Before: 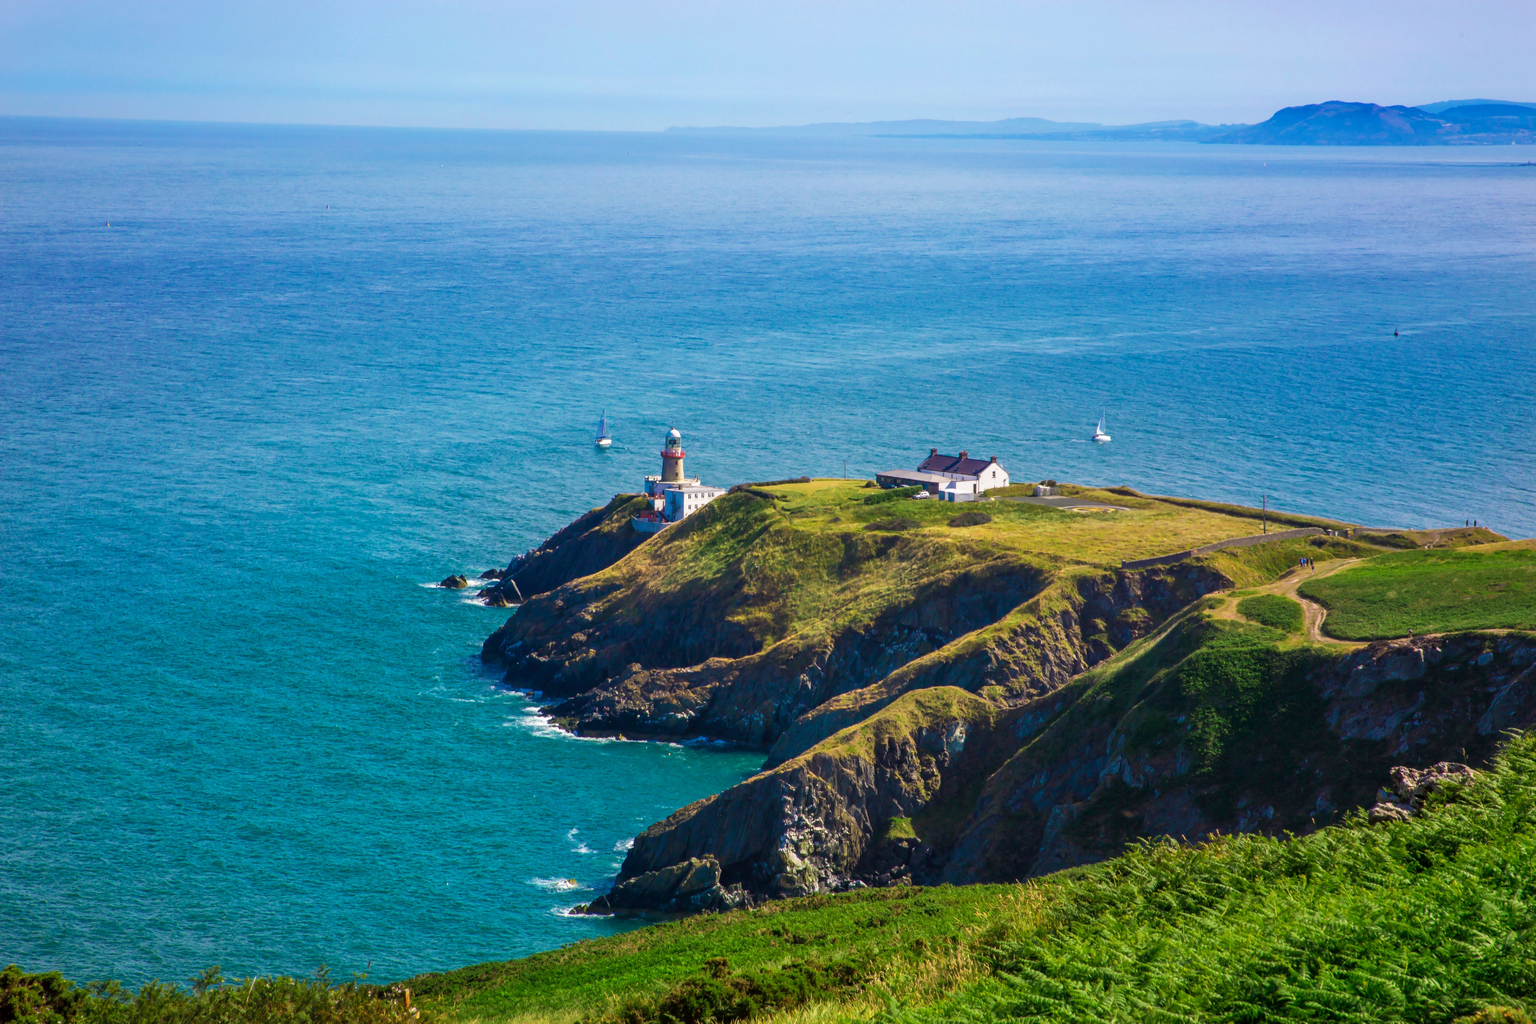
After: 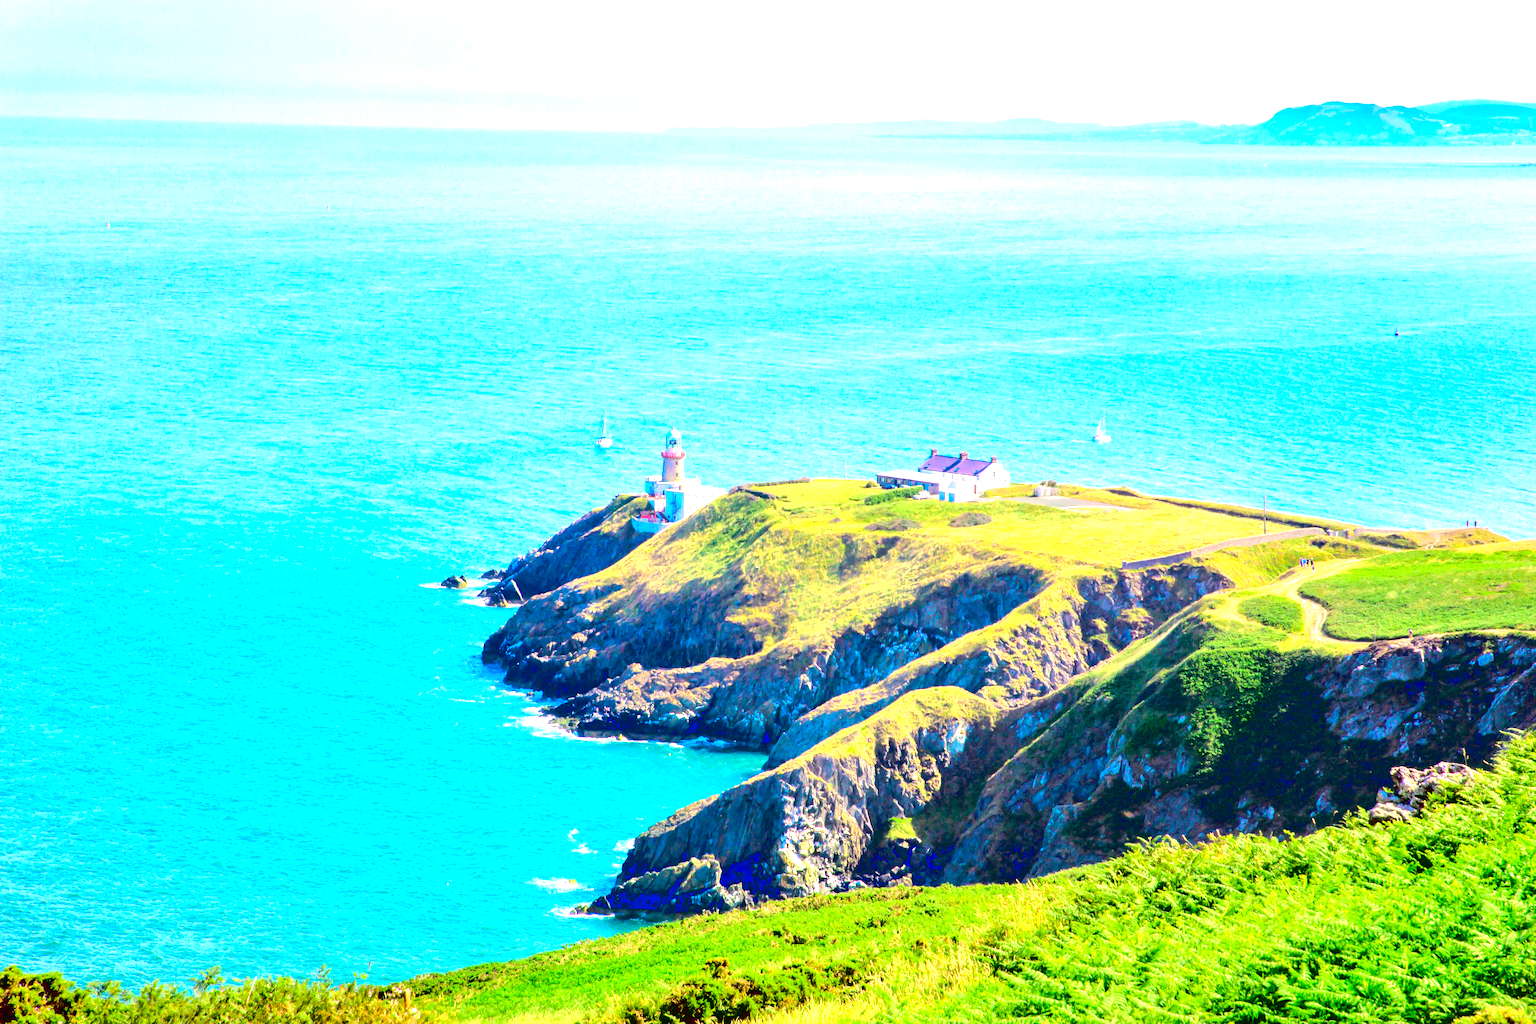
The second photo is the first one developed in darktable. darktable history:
tone curve: curves: ch0 [(0, 0.026) (0.146, 0.158) (0.272, 0.34) (0.453, 0.627) (0.687, 0.829) (1, 1)], color space Lab, linked channels, preserve colors none
exposure: black level correction 0.005, exposure 2.084 EV, compensate highlight preservation false
